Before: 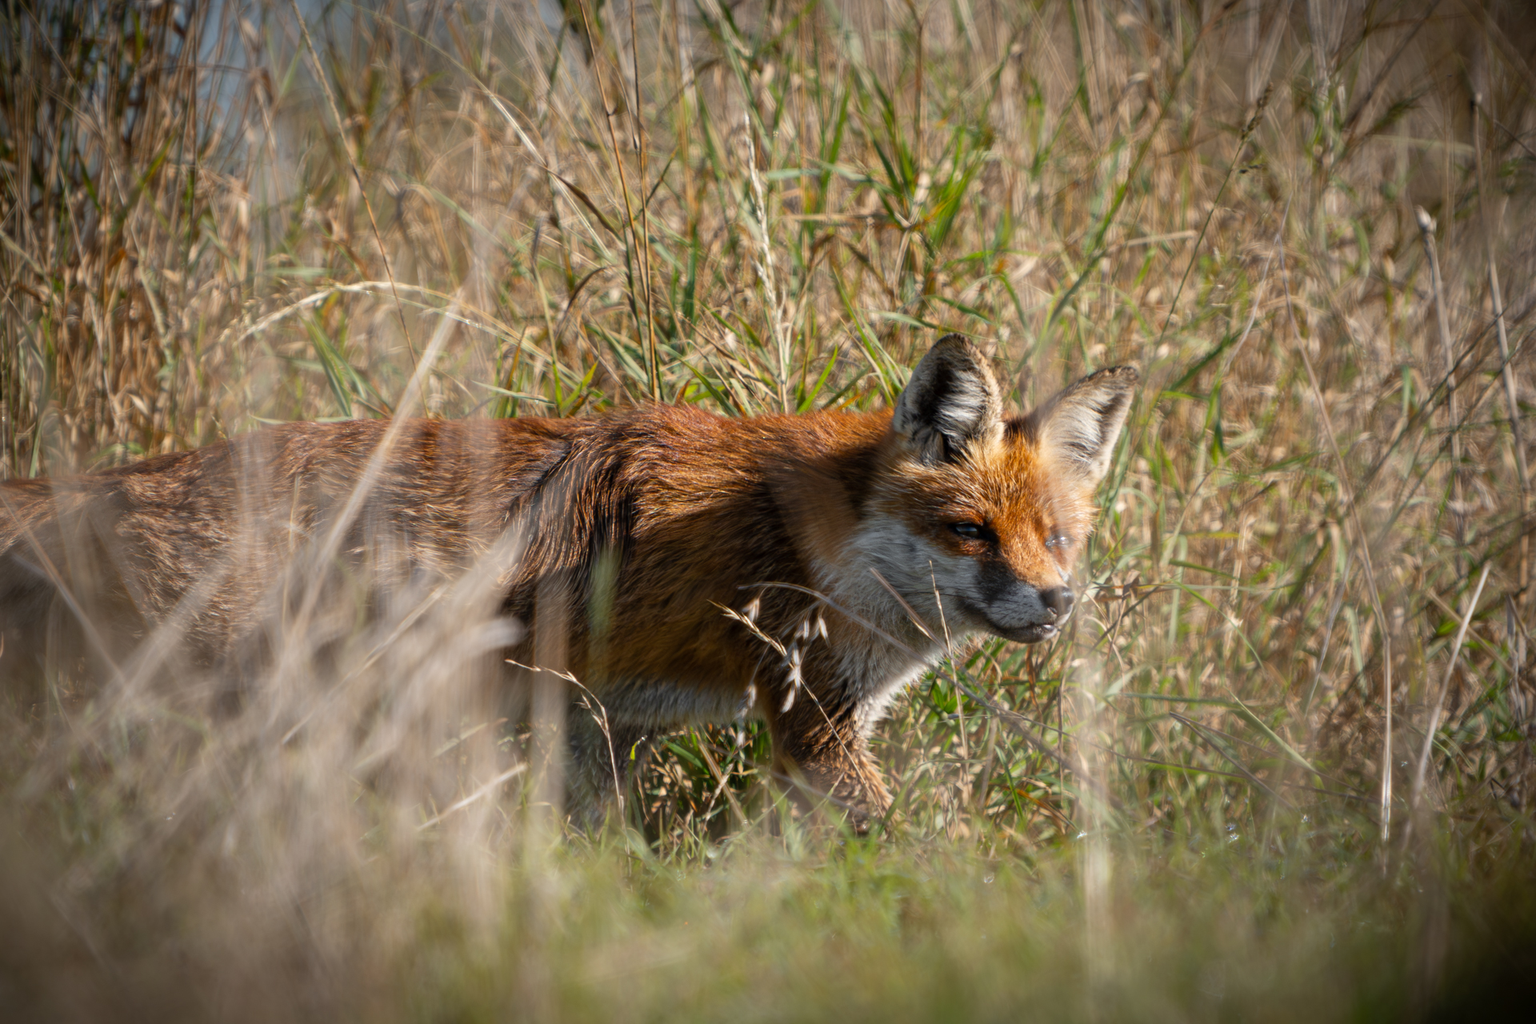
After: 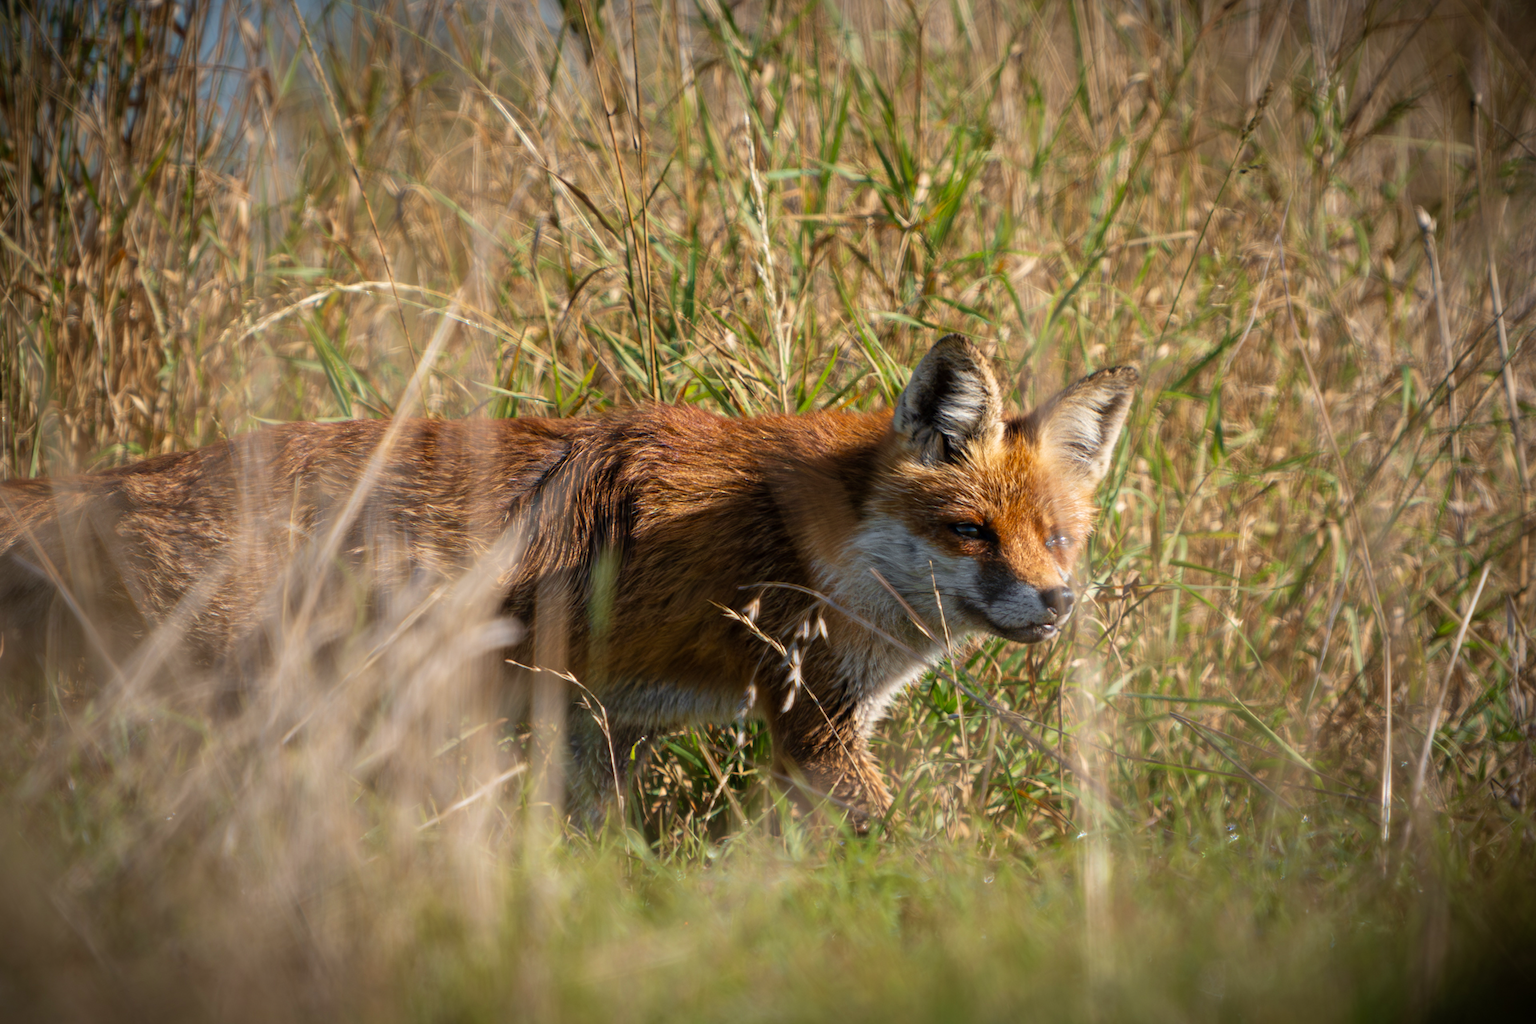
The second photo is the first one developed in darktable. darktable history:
velvia: strength 39.63%
